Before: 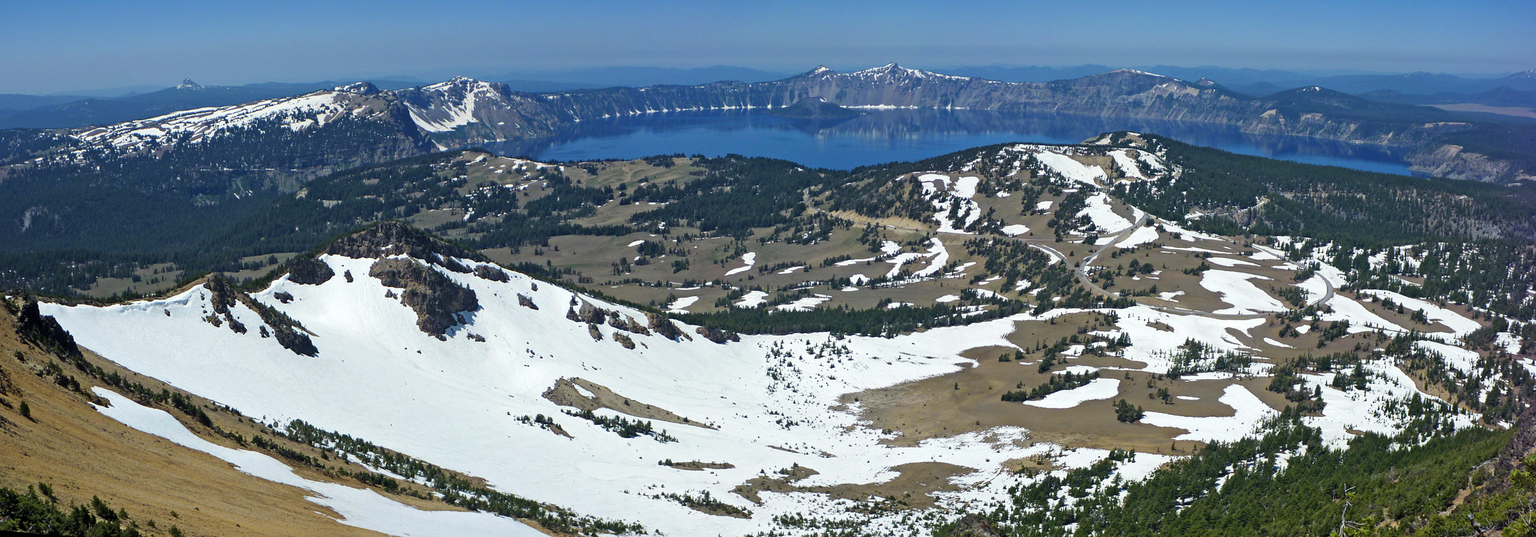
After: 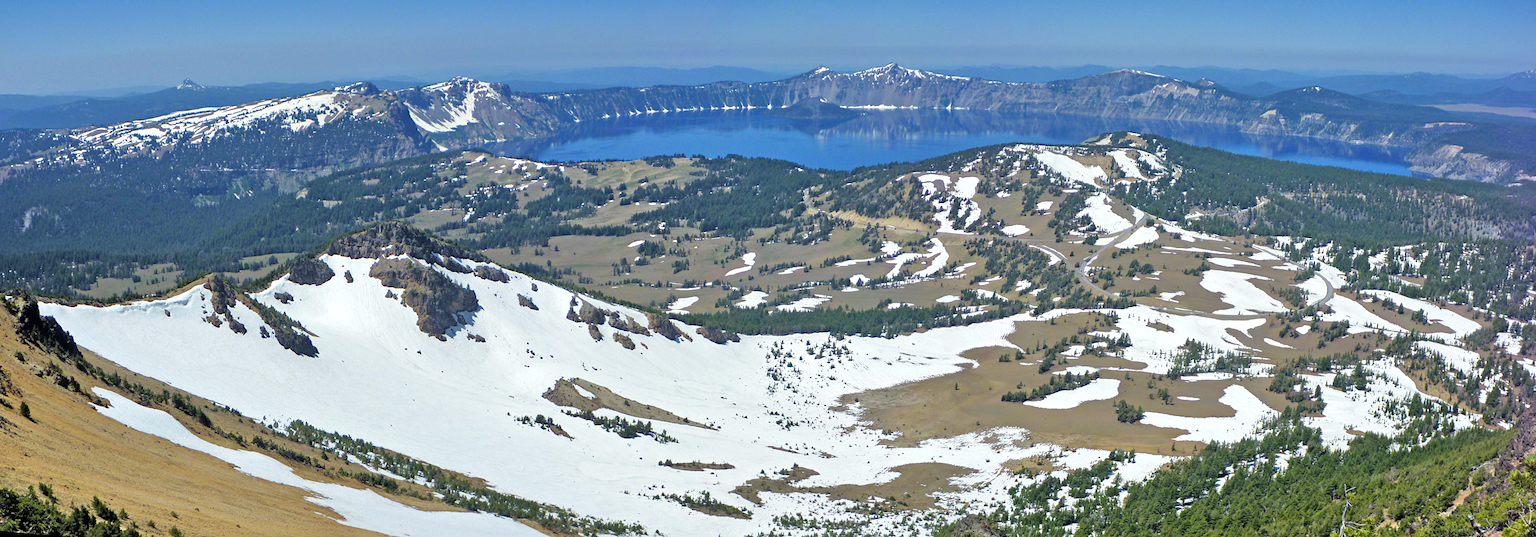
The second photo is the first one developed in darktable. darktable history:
tone equalizer: -7 EV 0.16 EV, -6 EV 0.629 EV, -5 EV 1.16 EV, -4 EV 1.34 EV, -3 EV 1.18 EV, -2 EV 0.6 EV, -1 EV 0.153 EV, mask exposure compensation -0.512 EV
